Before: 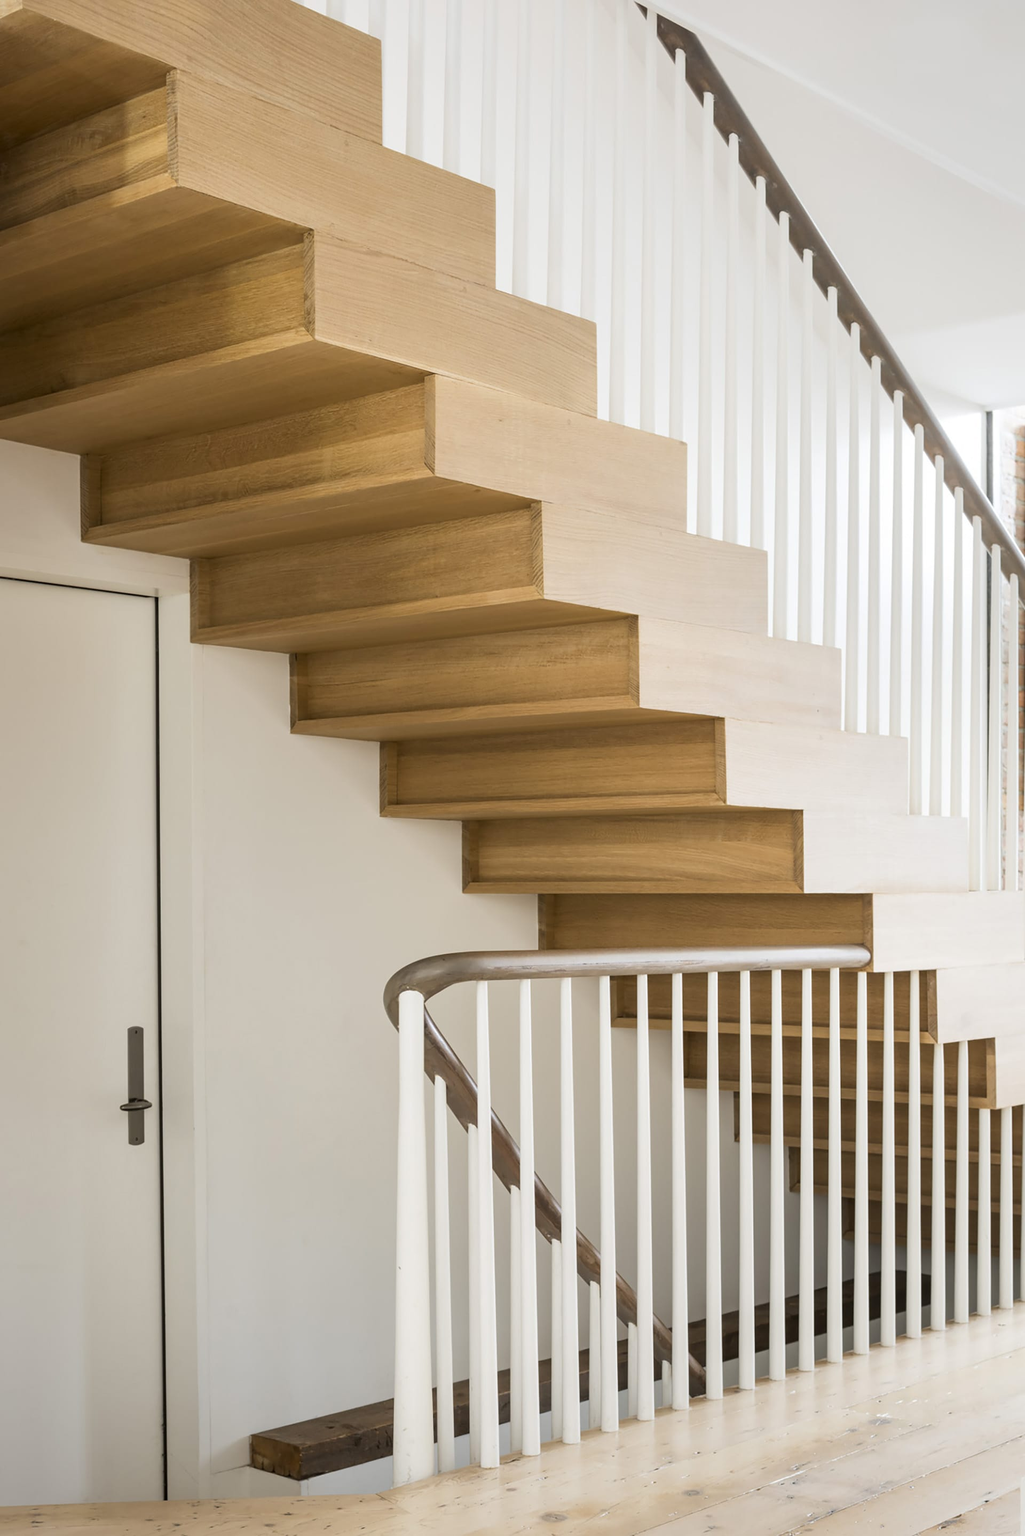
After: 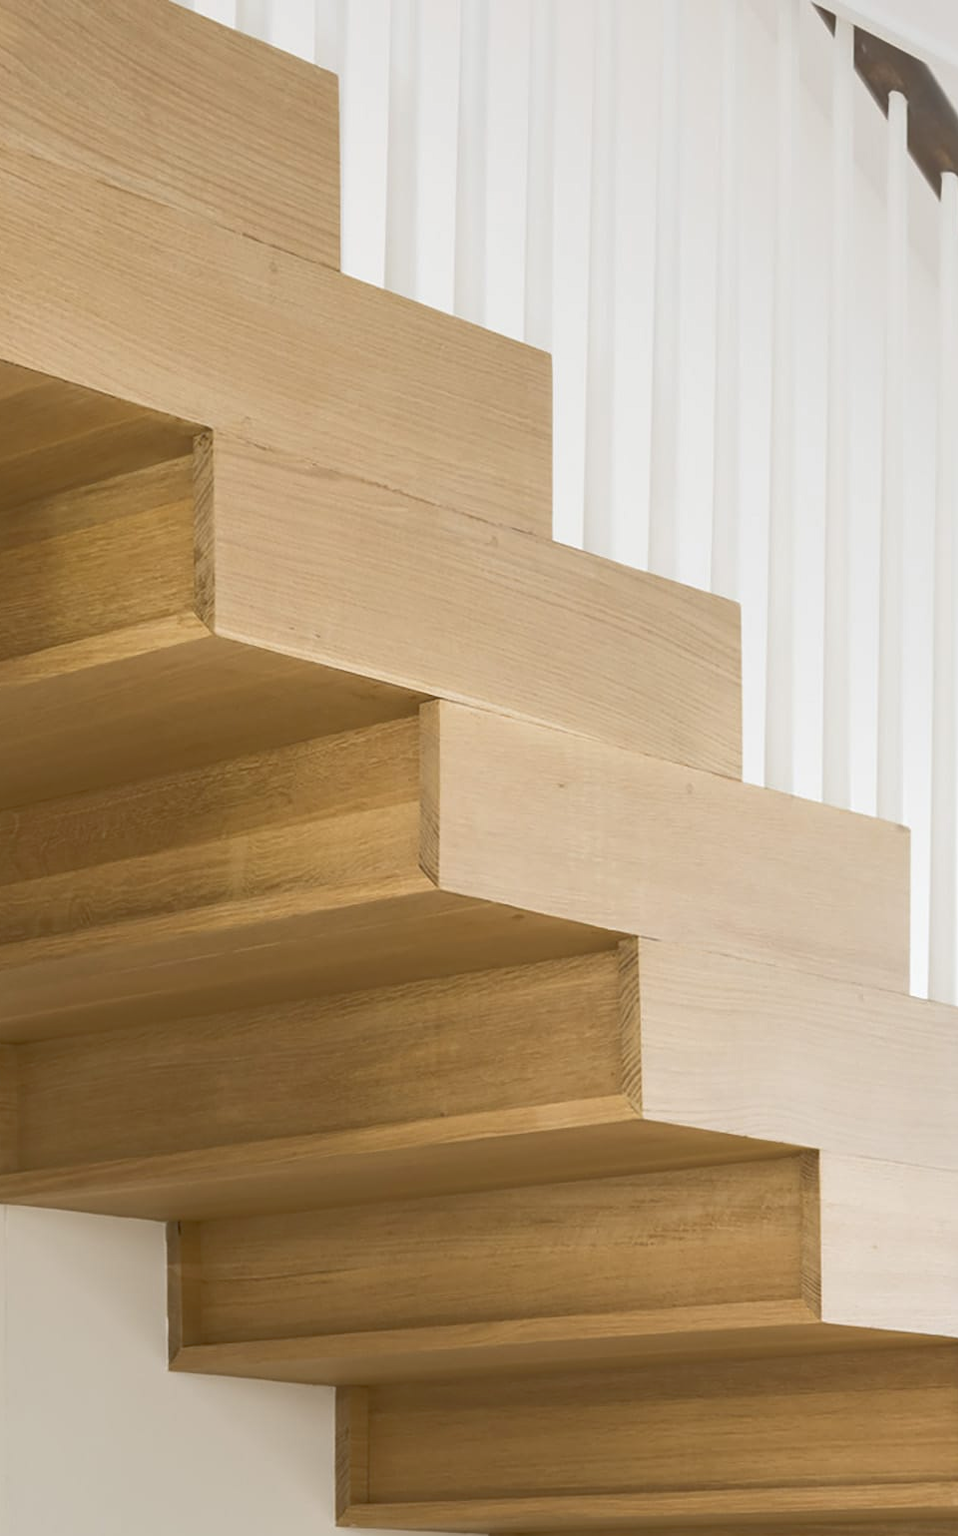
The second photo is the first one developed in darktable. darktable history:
rgb curve: curves: ch0 [(0, 0) (0.072, 0.166) (0.217, 0.293) (0.414, 0.42) (1, 1)], compensate middle gray true, preserve colors basic power
crop: left 19.556%, right 30.401%, bottom 46.458%
